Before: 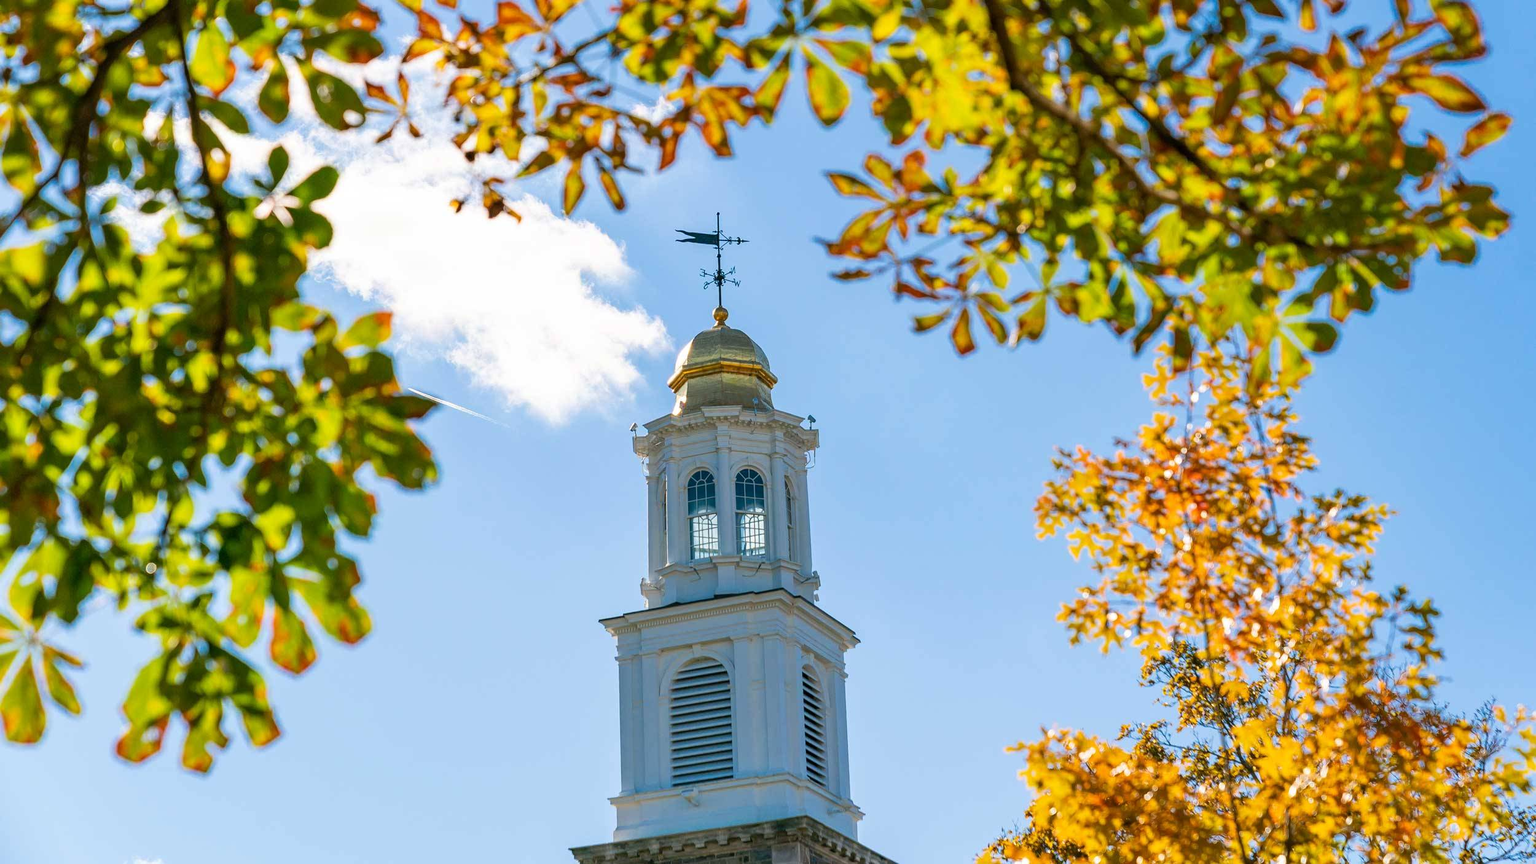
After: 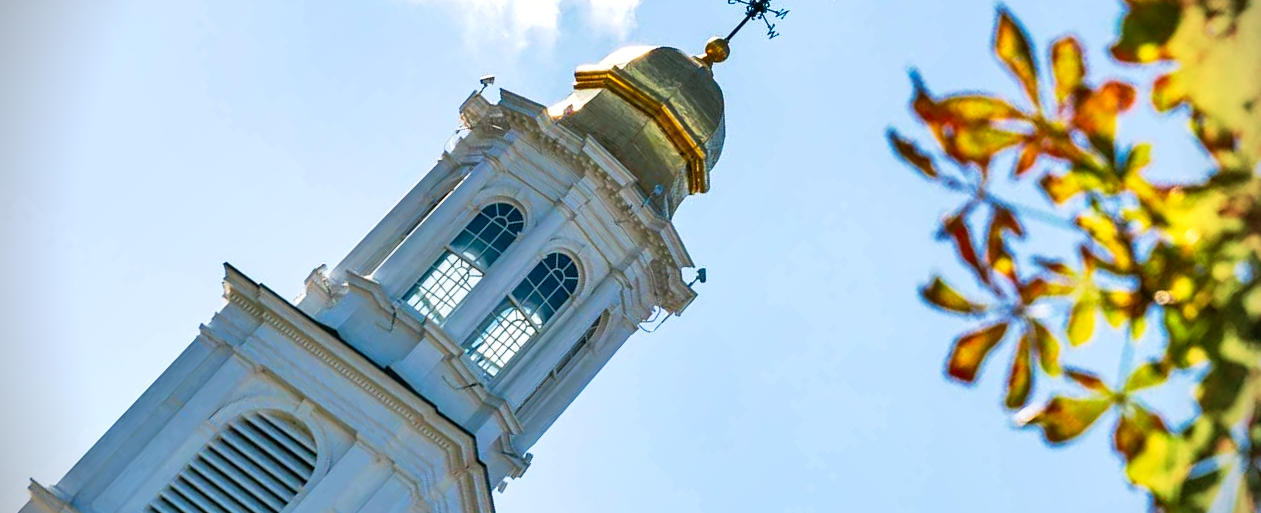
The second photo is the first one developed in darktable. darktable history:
shadows and highlights: soften with gaussian
vignetting: fall-off start 87.88%, fall-off radius 23.64%
tone curve: curves: ch0 [(0, 0) (0.058, 0.037) (0.214, 0.183) (0.304, 0.288) (0.561, 0.554) (0.687, 0.677) (0.768, 0.768) (0.858, 0.861) (0.987, 0.945)]; ch1 [(0, 0) (0.172, 0.123) (0.312, 0.296) (0.432, 0.448) (0.471, 0.469) (0.502, 0.5) (0.521, 0.505) (0.565, 0.569) (0.663, 0.663) (0.703, 0.721) (0.857, 0.917) (1, 1)]; ch2 [(0, 0) (0.411, 0.424) (0.485, 0.497) (0.502, 0.5) (0.517, 0.511) (0.556, 0.562) (0.626, 0.594) (0.709, 0.661) (1, 1)], preserve colors none
crop and rotate: angle -44.94°, top 16.549%, right 0.908%, bottom 11.742%
tone equalizer: -8 EV -0.711 EV, -7 EV -0.666 EV, -6 EV -0.619 EV, -5 EV -0.382 EV, -3 EV 0.38 EV, -2 EV 0.6 EV, -1 EV 0.698 EV, +0 EV 0.739 EV, mask exposure compensation -0.494 EV
